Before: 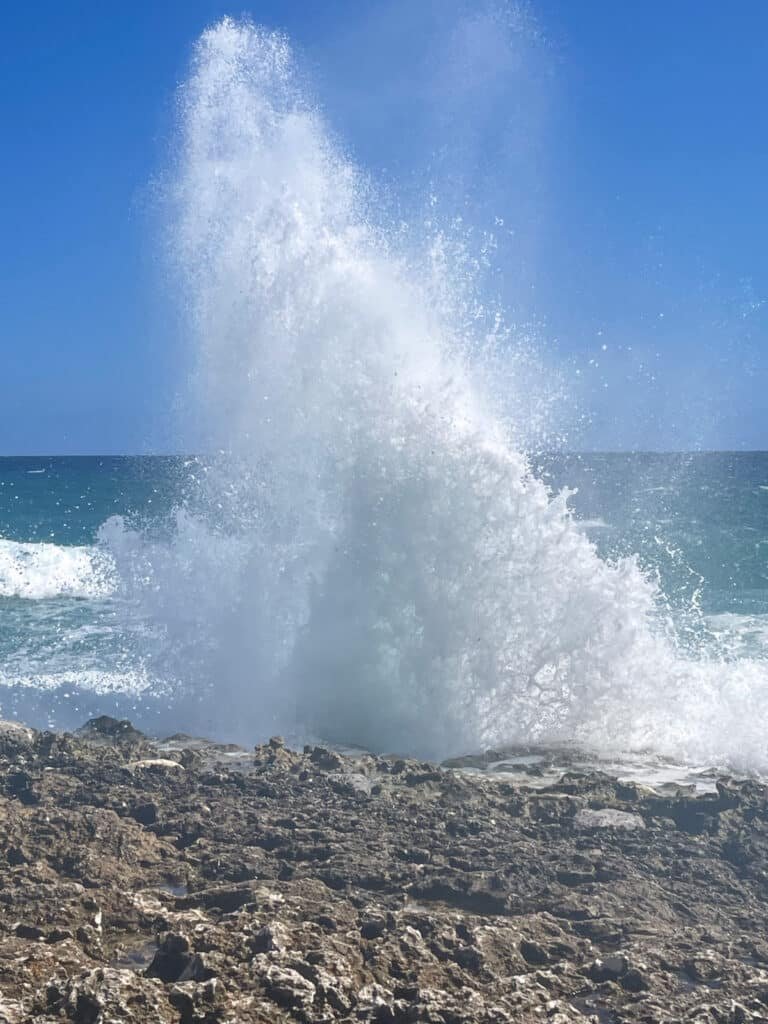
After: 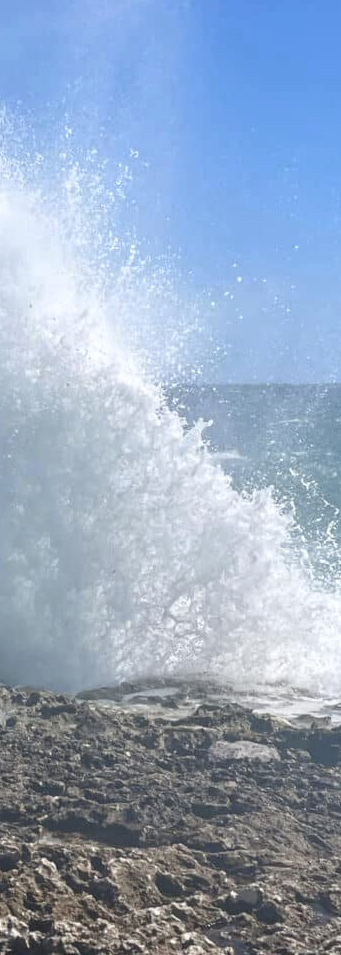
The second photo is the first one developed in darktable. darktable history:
crop: left 47.542%, top 6.68%, right 8.055%
color zones: curves: ch0 [(0, 0.5) (0.125, 0.4) (0.25, 0.5) (0.375, 0.4) (0.5, 0.4) (0.625, 0.6) (0.75, 0.6) (0.875, 0.5)]; ch1 [(0, 0.4) (0.125, 0.5) (0.25, 0.4) (0.375, 0.4) (0.5, 0.4) (0.625, 0.4) (0.75, 0.5) (0.875, 0.4)]; ch2 [(0, 0.6) (0.125, 0.5) (0.25, 0.5) (0.375, 0.6) (0.5, 0.6) (0.625, 0.5) (0.75, 0.5) (0.875, 0.5)]
